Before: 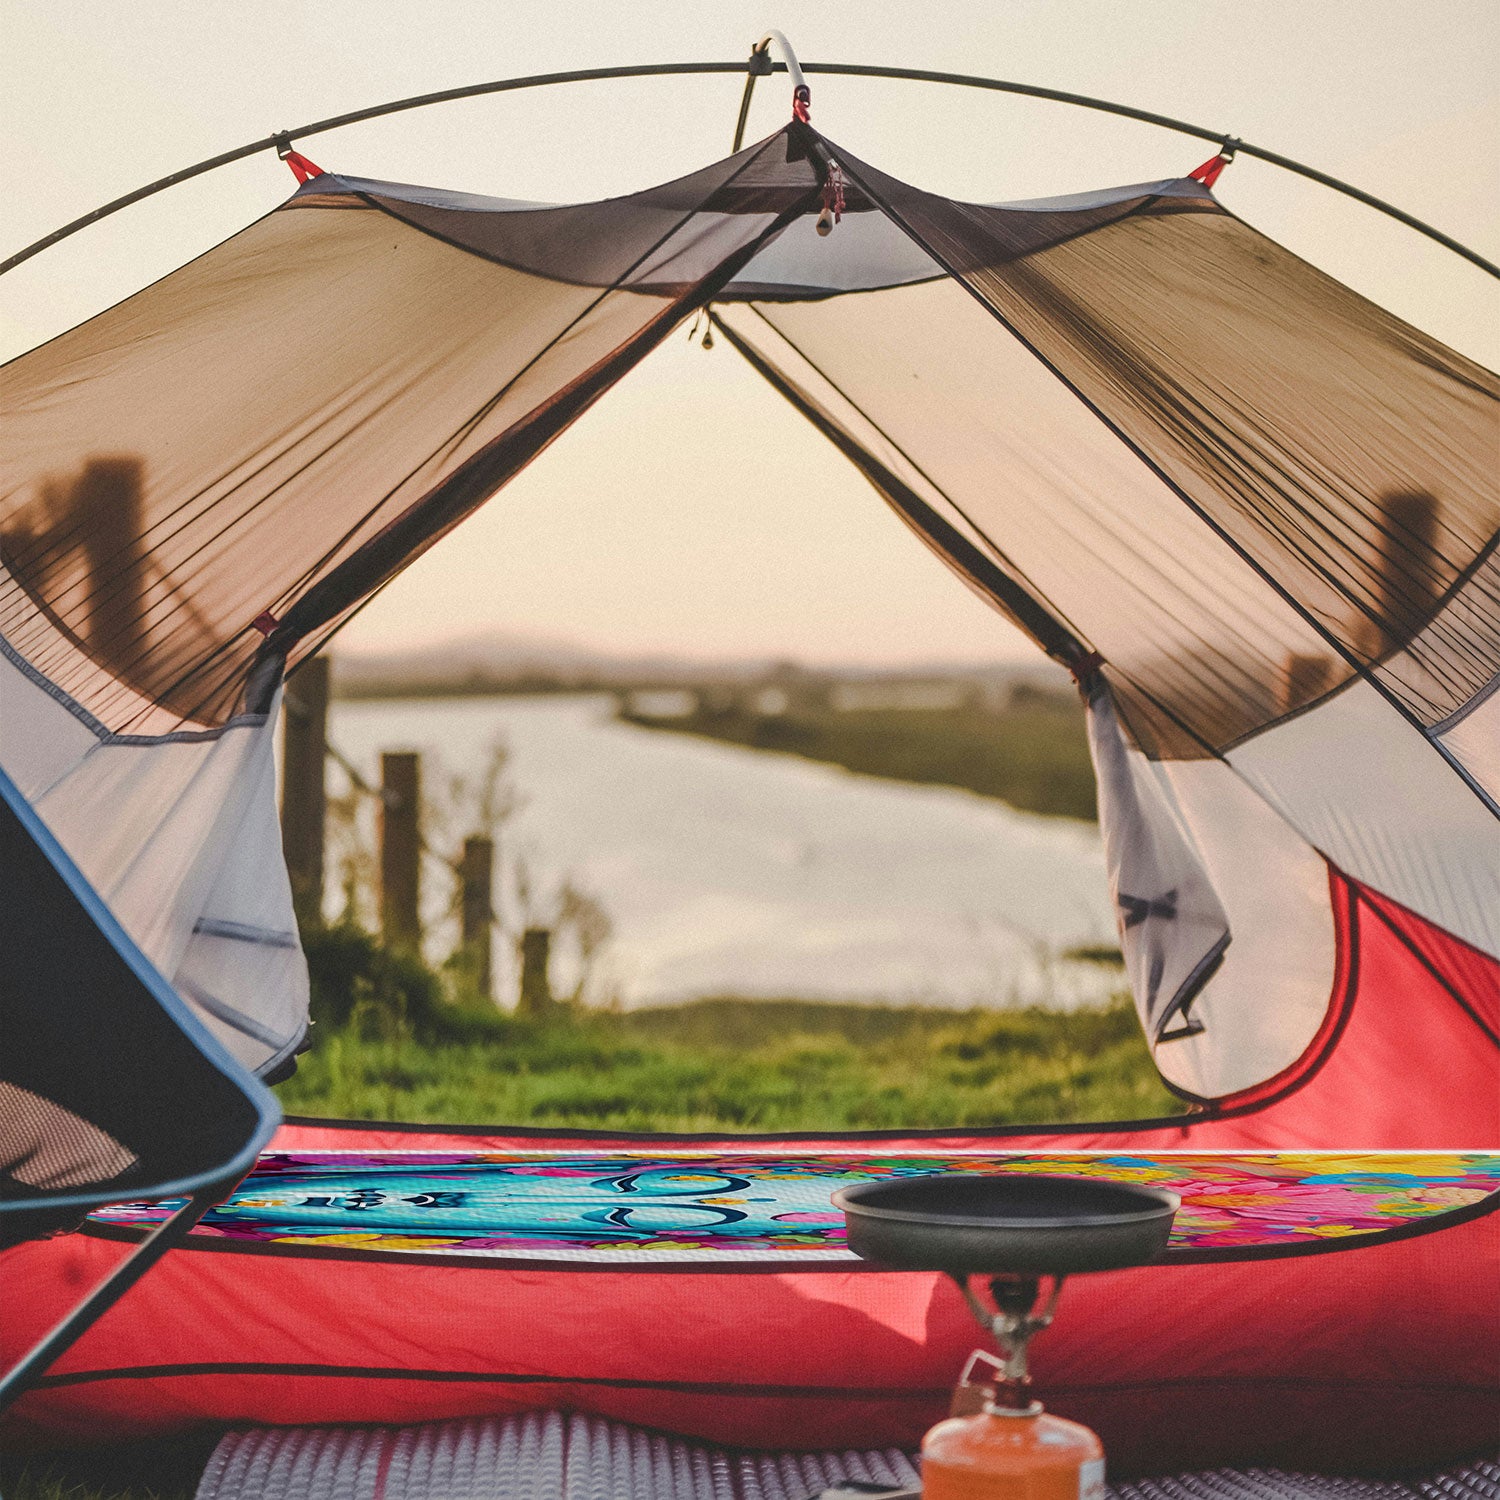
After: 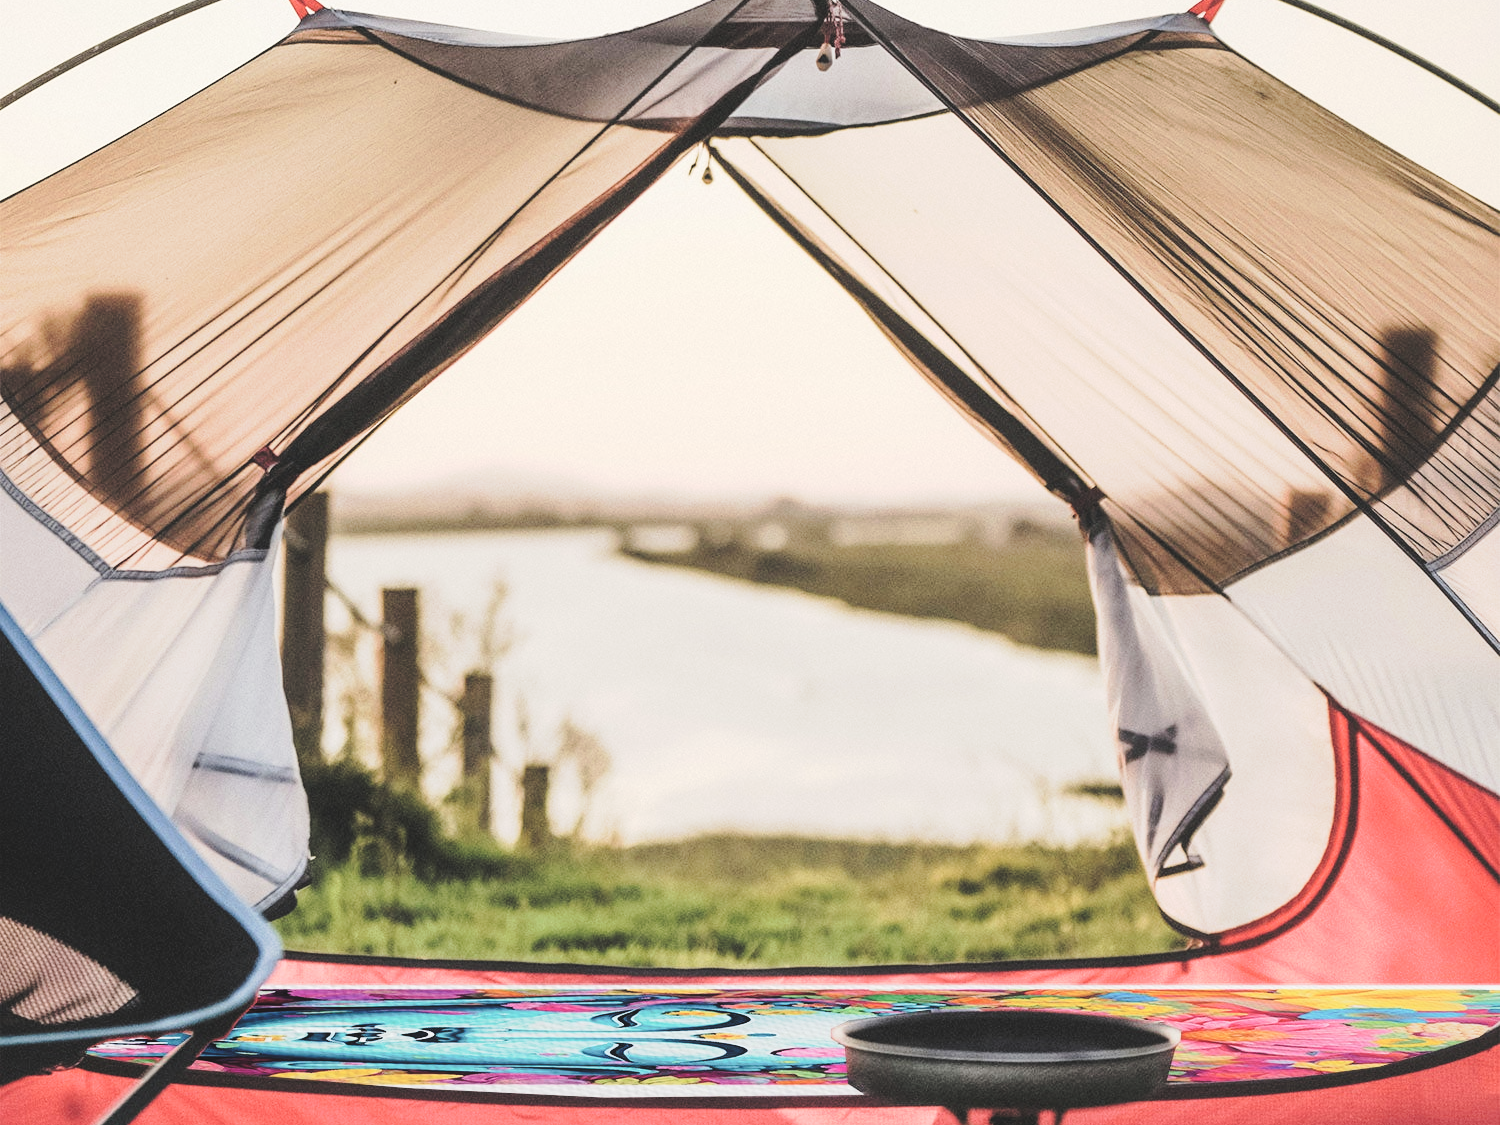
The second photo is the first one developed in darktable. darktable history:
tone equalizer: -8 EV -0.717 EV, -7 EV -0.706 EV, -6 EV -0.621 EV, -5 EV -0.411 EV, -3 EV 0.392 EV, -2 EV 0.6 EV, -1 EV 0.678 EV, +0 EV 0.769 EV
tone curve: curves: ch0 [(0, 0) (0.003, 0.031) (0.011, 0.041) (0.025, 0.054) (0.044, 0.06) (0.069, 0.083) (0.1, 0.108) (0.136, 0.135) (0.177, 0.179) (0.224, 0.231) (0.277, 0.294) (0.335, 0.378) (0.399, 0.463) (0.468, 0.552) (0.543, 0.627) (0.623, 0.694) (0.709, 0.776) (0.801, 0.849) (0.898, 0.905) (1, 1)], preserve colors none
levels: mode automatic, levels [0.016, 0.5, 0.996]
exposure: black level correction -0.038, exposure -0.495 EV, compensate highlight preservation false
crop: top 11.039%, bottom 13.959%
filmic rgb: black relative exposure -5.05 EV, white relative exposure 3.52 EV, hardness 3.18, contrast 1.399, highlights saturation mix -49.2%
